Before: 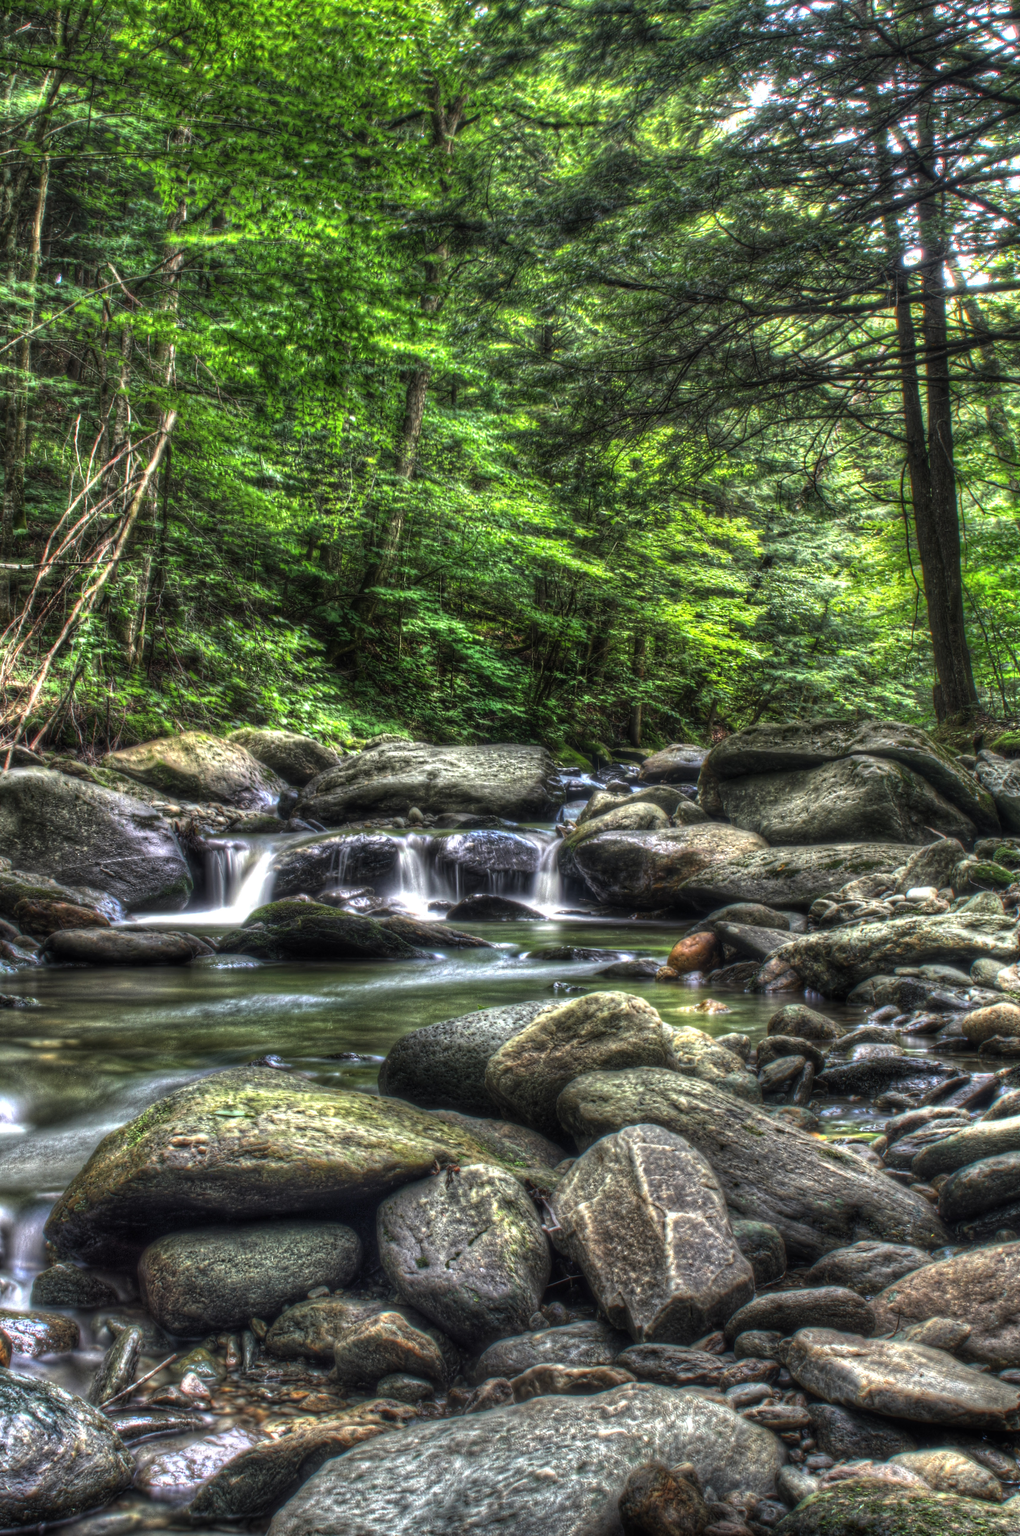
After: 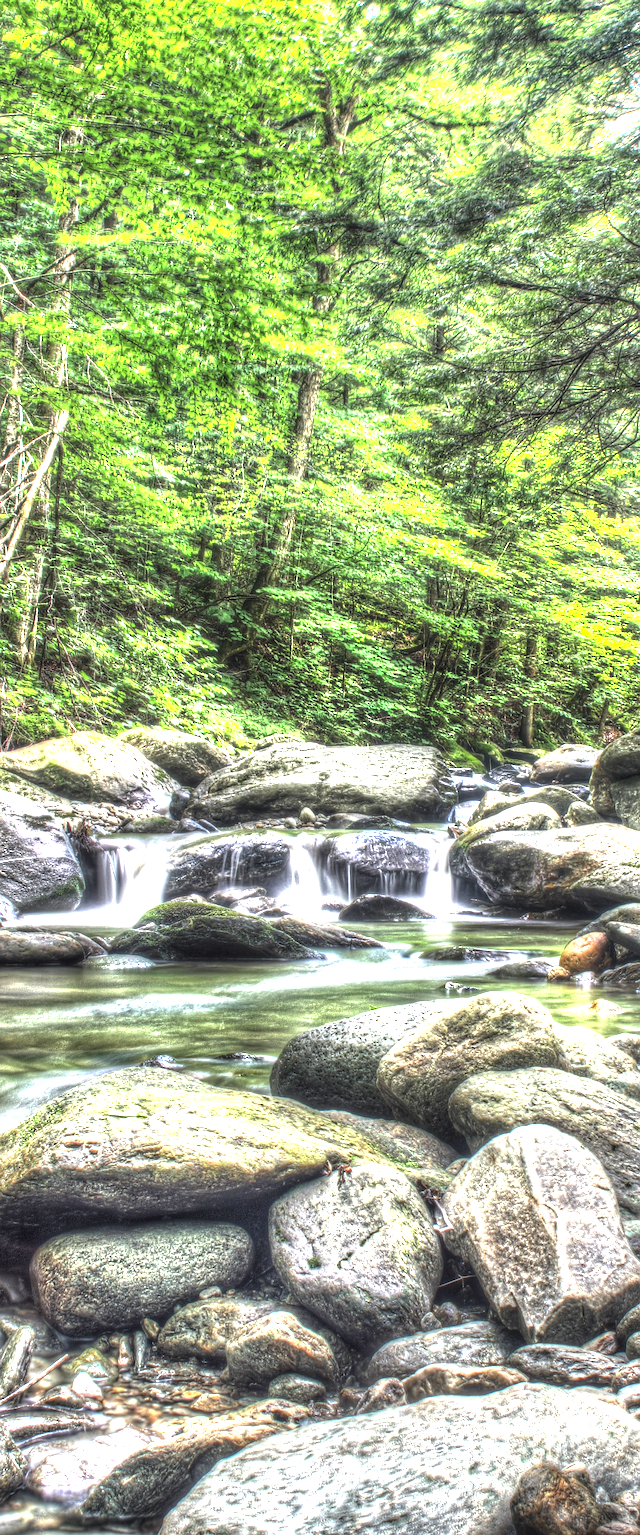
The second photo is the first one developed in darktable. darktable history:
exposure: black level correction 0, exposure 2 EV, compensate highlight preservation false
crop: left 10.644%, right 26.528%
sharpen: on, module defaults
local contrast: on, module defaults
